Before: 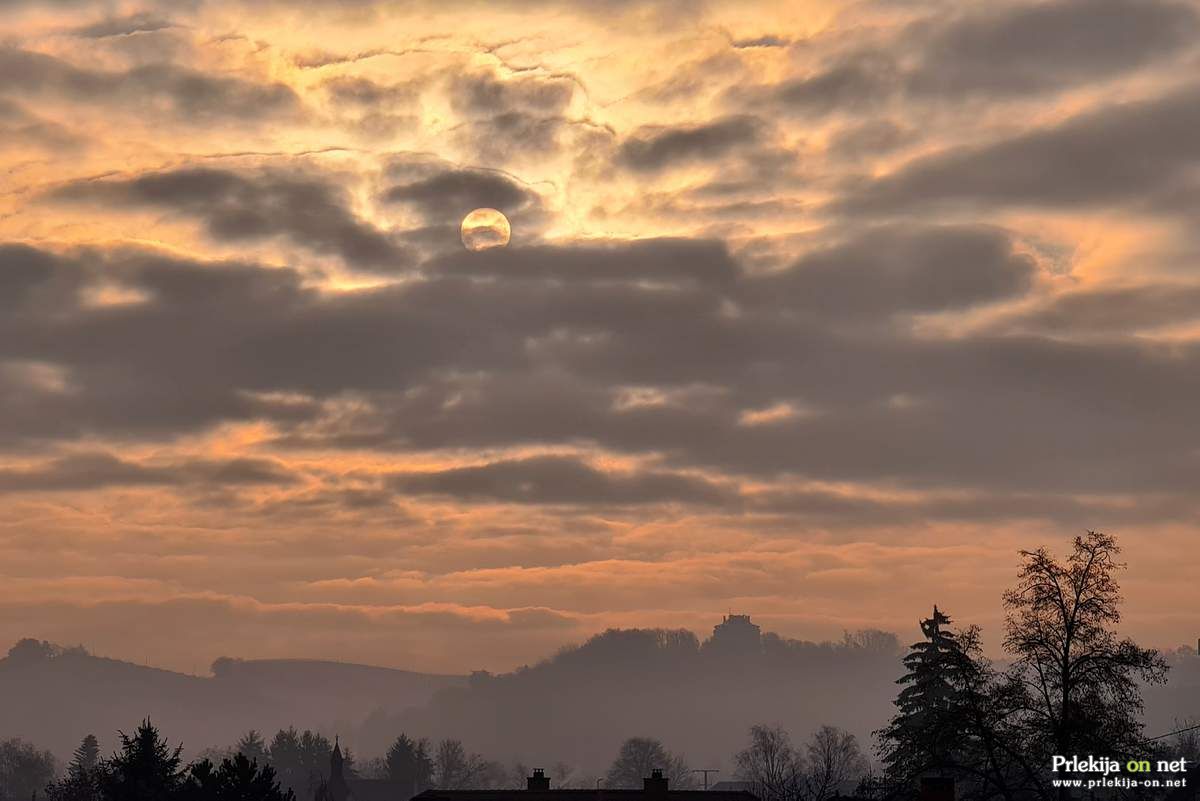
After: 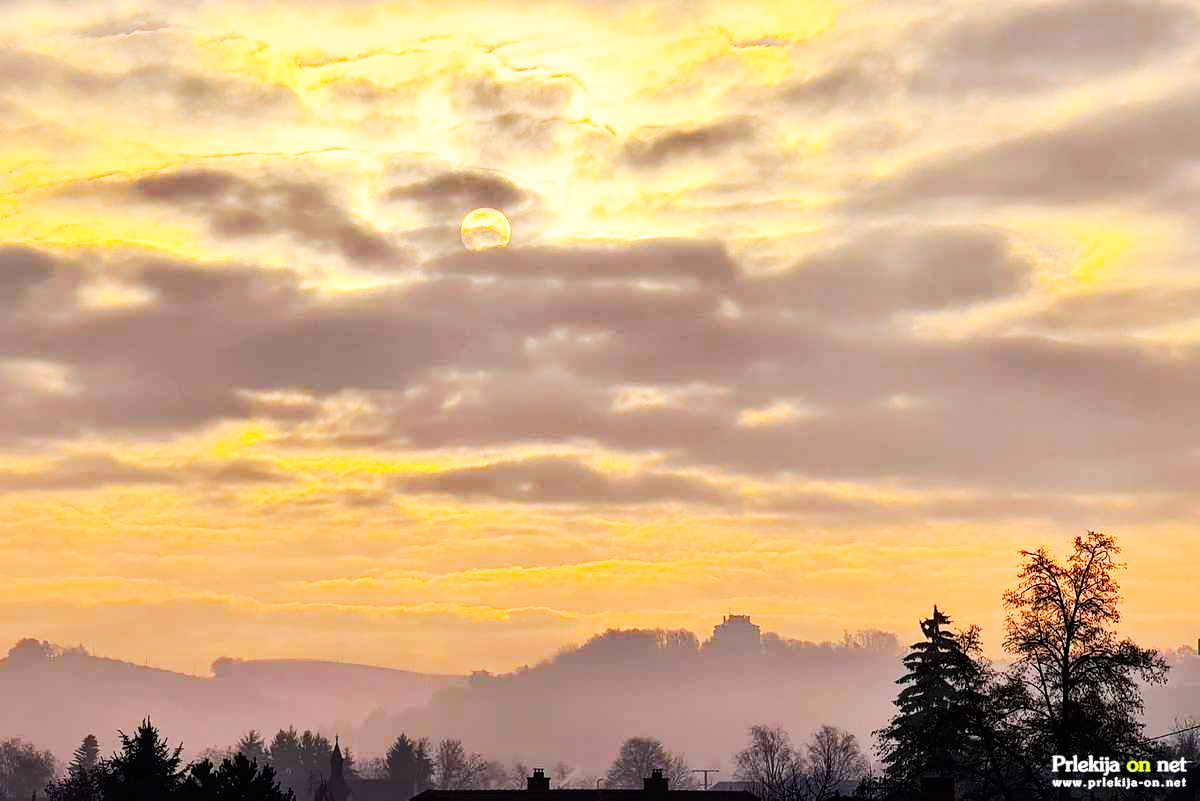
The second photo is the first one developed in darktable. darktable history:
shadows and highlights: shadows 32, highlights -32, soften with gaussian
base curve: curves: ch0 [(0, 0) (0.007, 0.004) (0.027, 0.03) (0.046, 0.07) (0.207, 0.54) (0.442, 0.872) (0.673, 0.972) (1, 1)], preserve colors none
color balance rgb: perceptual saturation grading › global saturation 25%, perceptual brilliance grading › mid-tones 10%, perceptual brilliance grading › shadows 15%, global vibrance 20%
